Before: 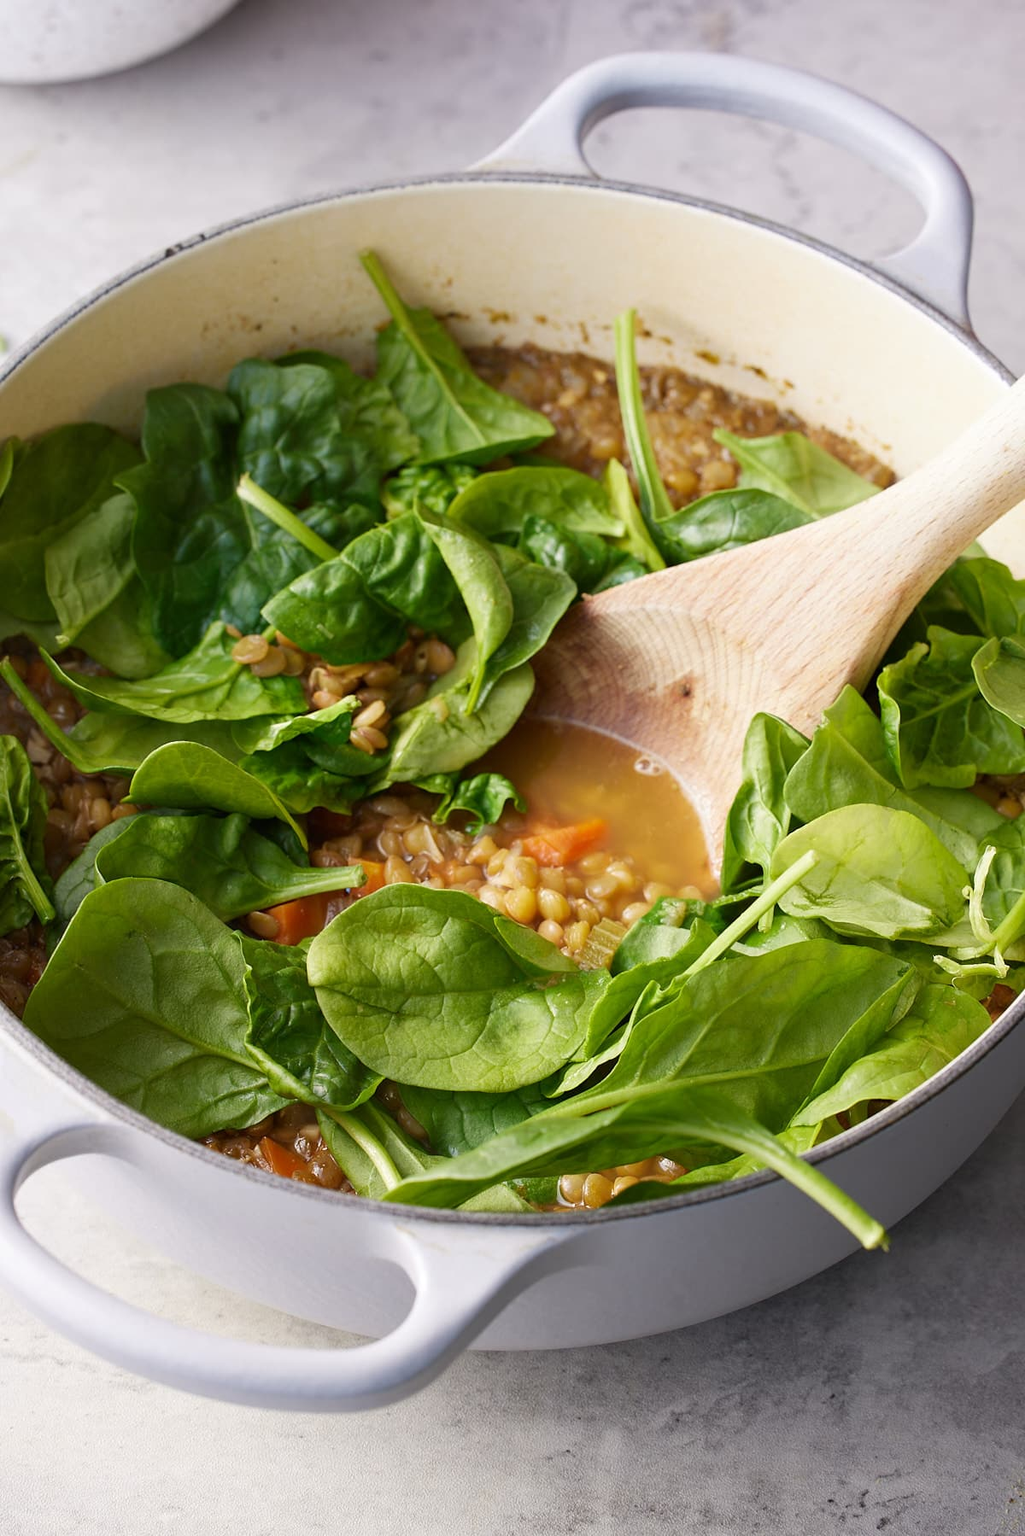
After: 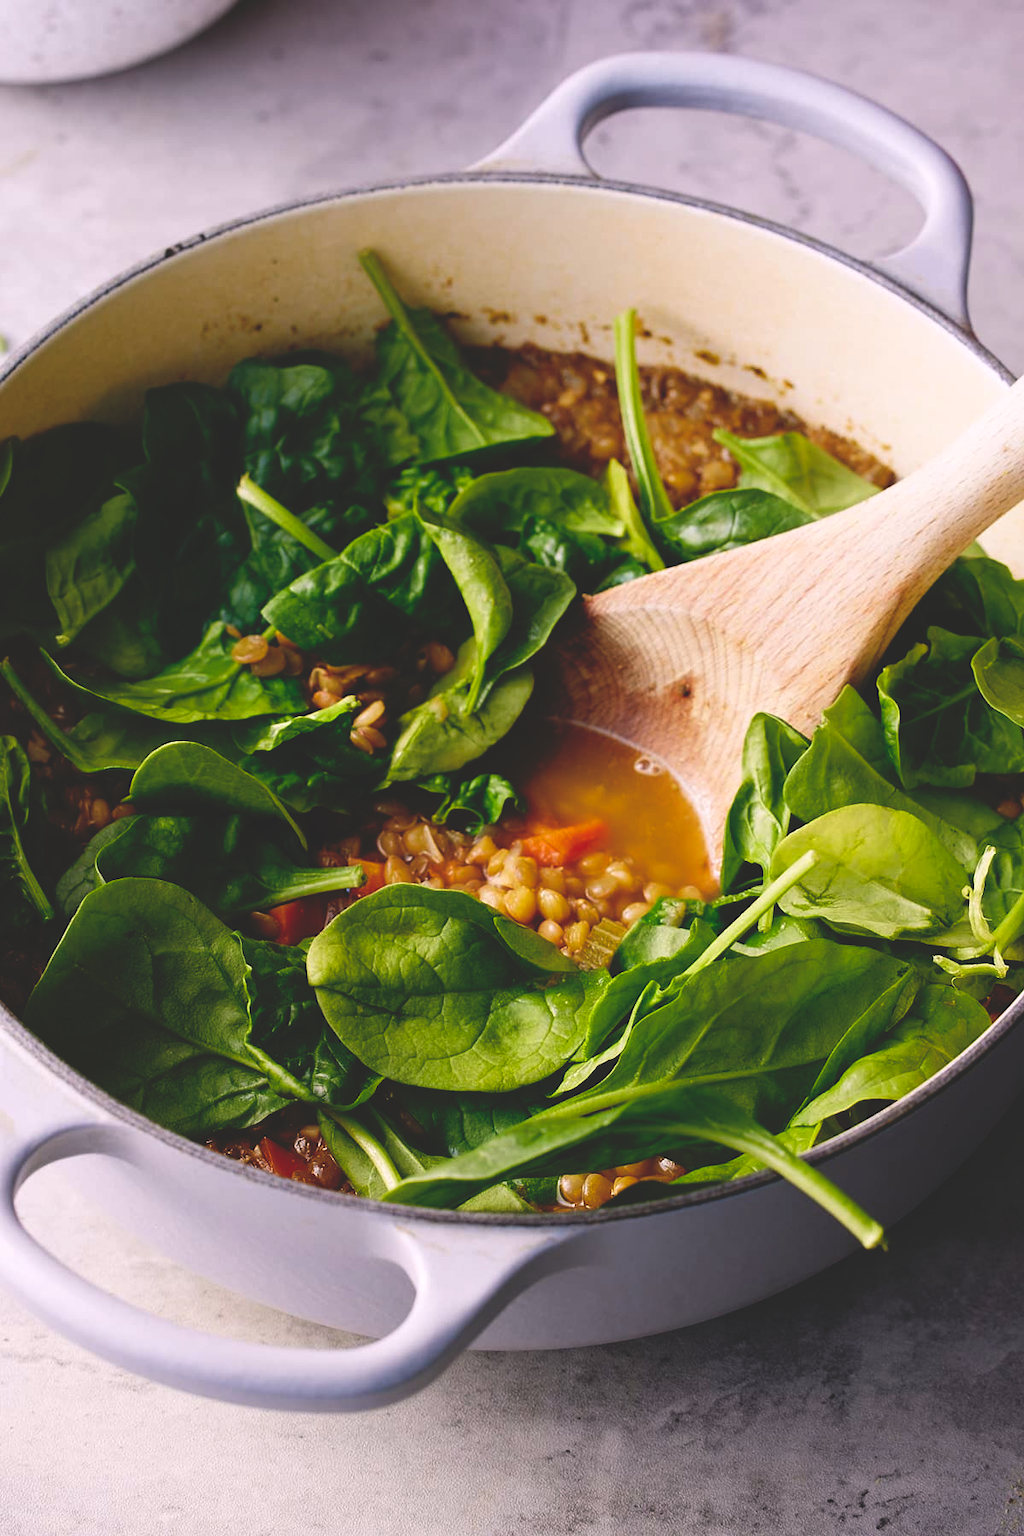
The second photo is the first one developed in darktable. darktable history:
base curve: curves: ch0 [(0, 0.02) (0.083, 0.036) (1, 1)], preserve colors none
color balance rgb: highlights gain › chroma 1.48%, highlights gain › hue 311.04°, linear chroma grading › global chroma 15.654%, perceptual saturation grading › global saturation -2.388%, perceptual saturation grading › highlights -7.625%, perceptual saturation grading › mid-tones 7.353%, perceptual saturation grading › shadows 4.647%
